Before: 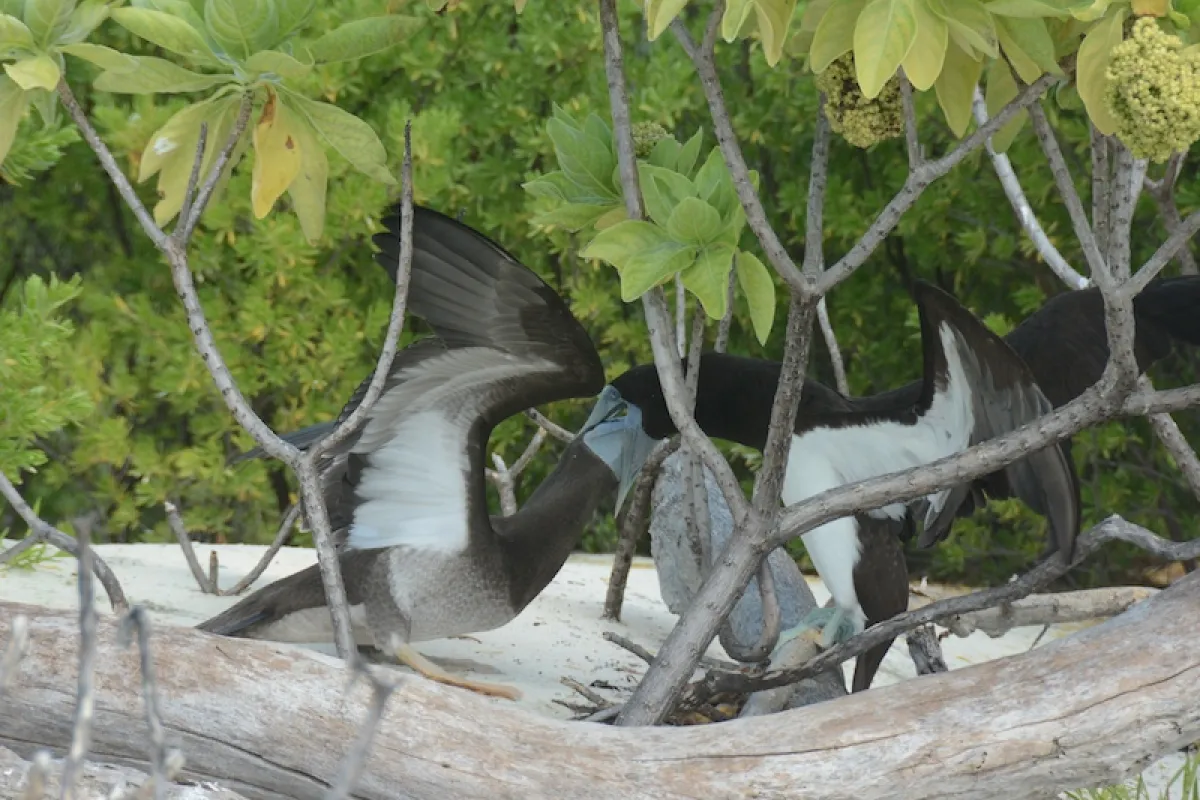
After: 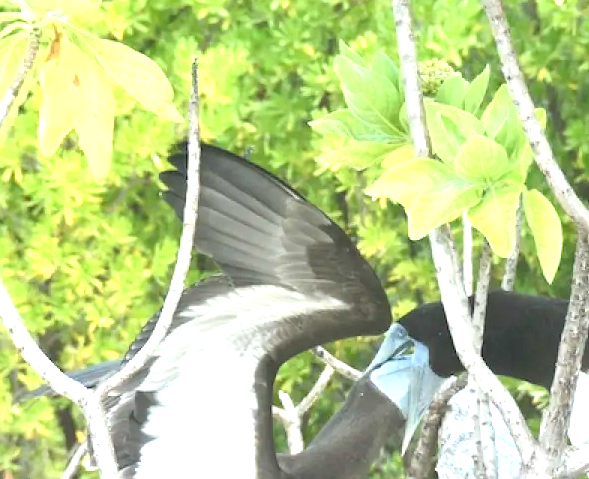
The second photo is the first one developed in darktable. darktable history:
exposure: exposure 2.185 EV, compensate highlight preservation false
crop: left 17.775%, top 7.756%, right 33.117%, bottom 32.268%
